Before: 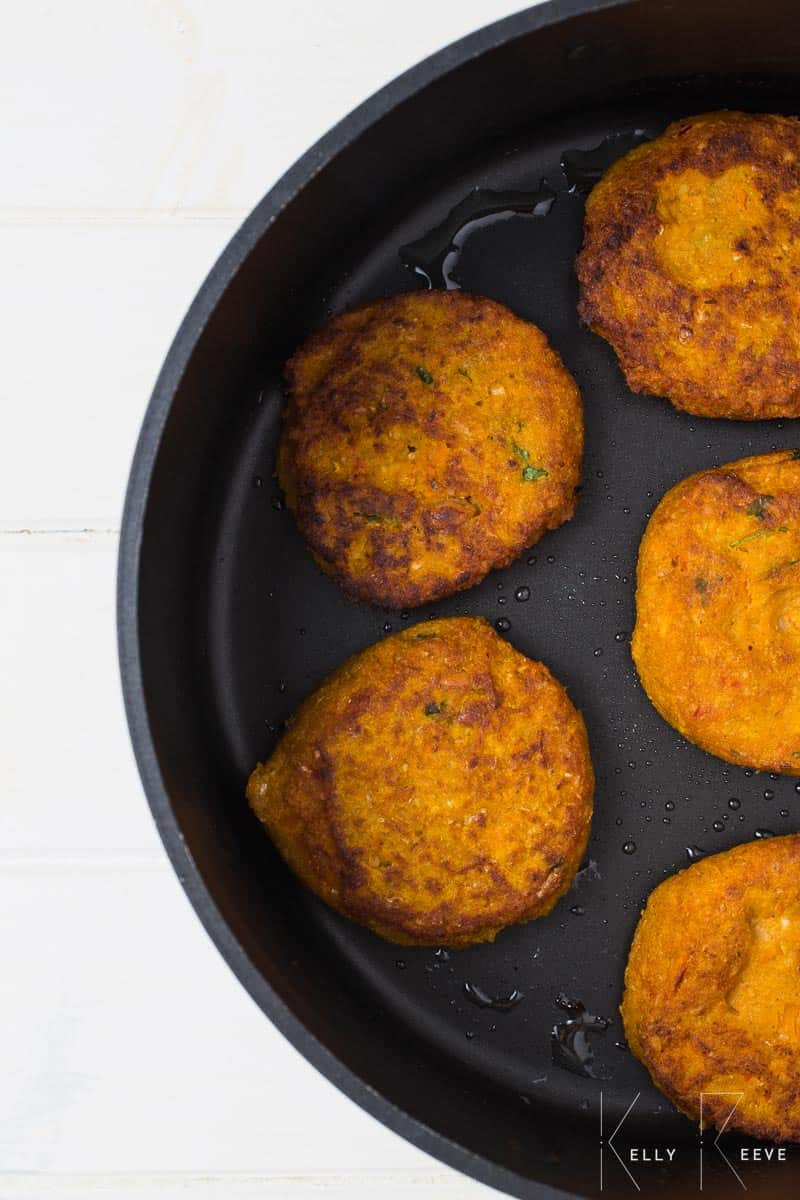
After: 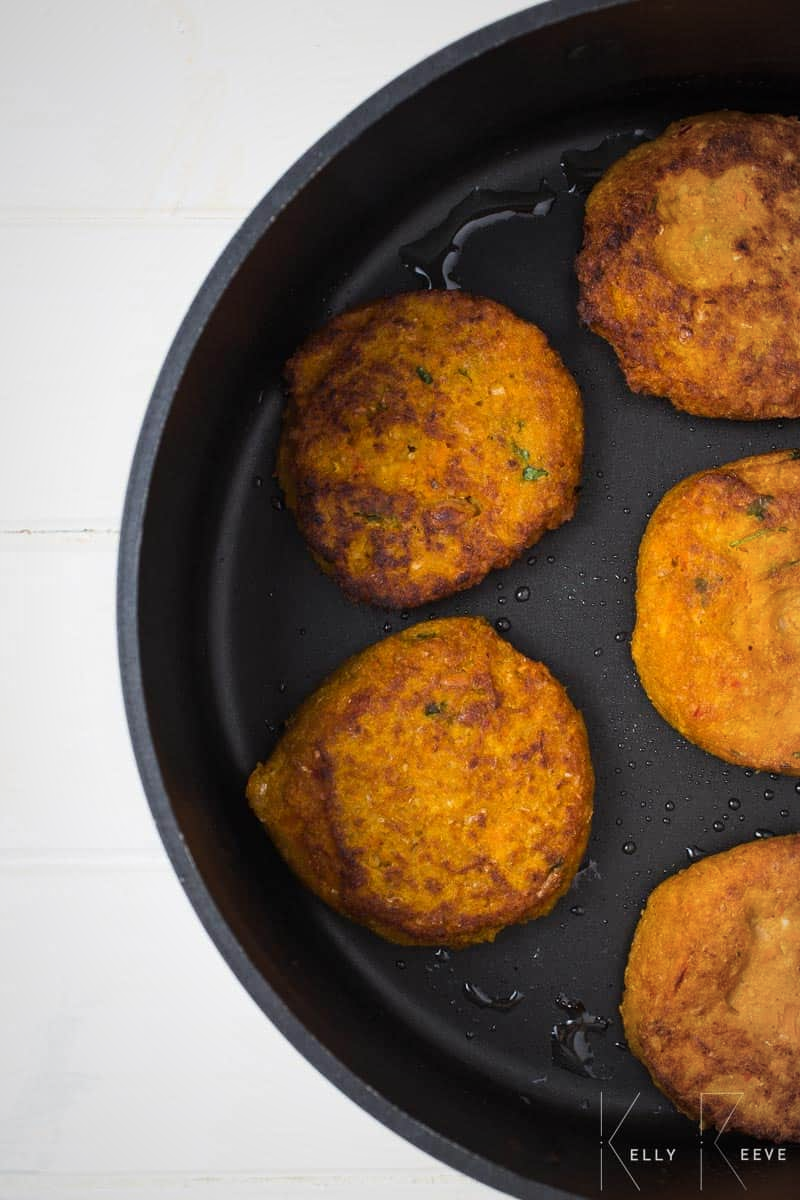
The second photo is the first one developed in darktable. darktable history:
vignetting: fall-off start 72.06%, fall-off radius 108.36%, width/height ratio 0.734, unbound false
